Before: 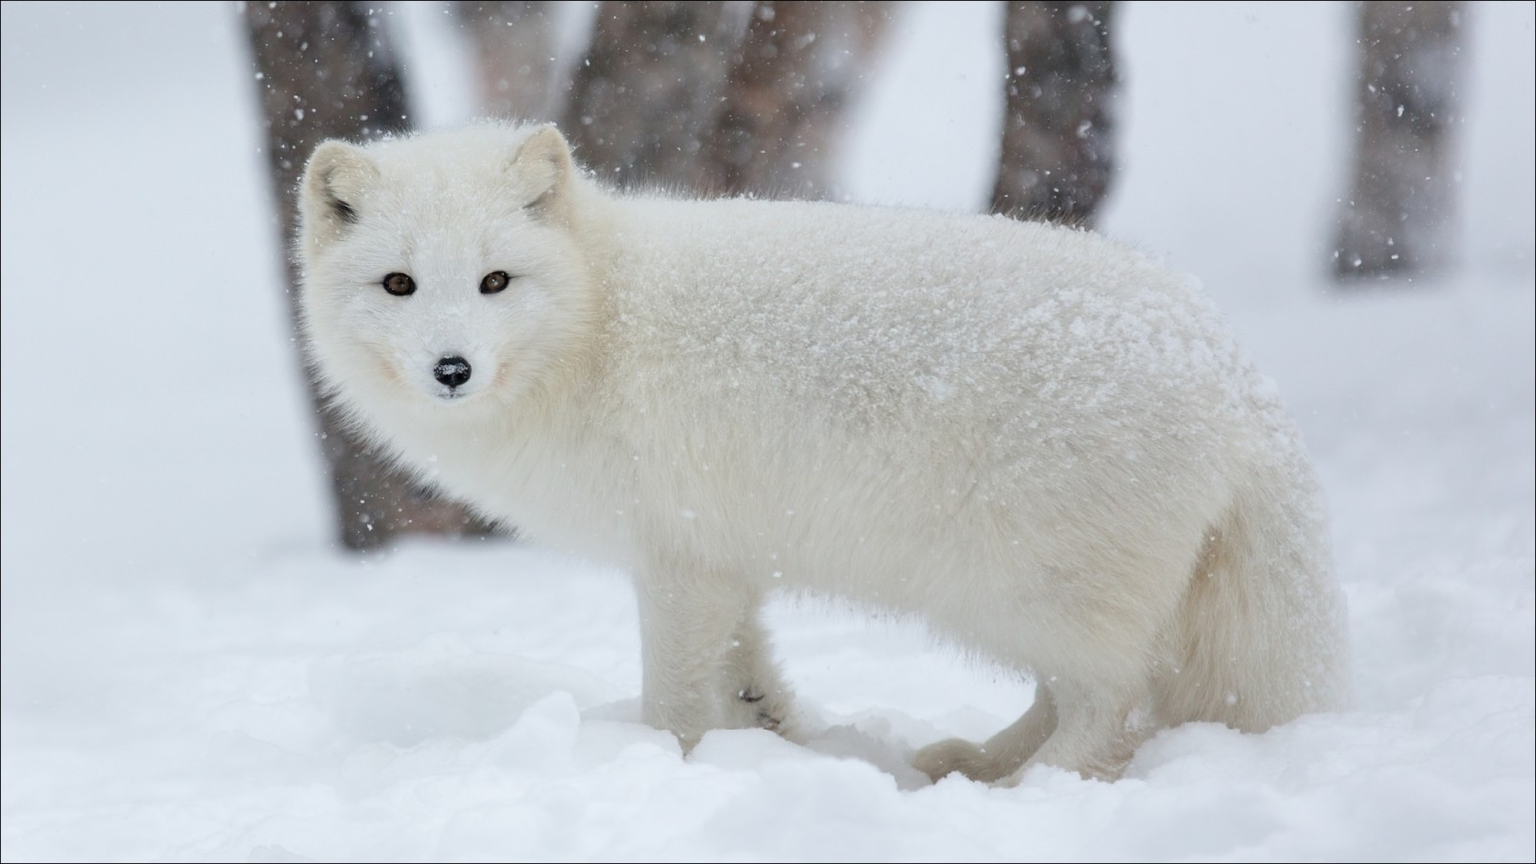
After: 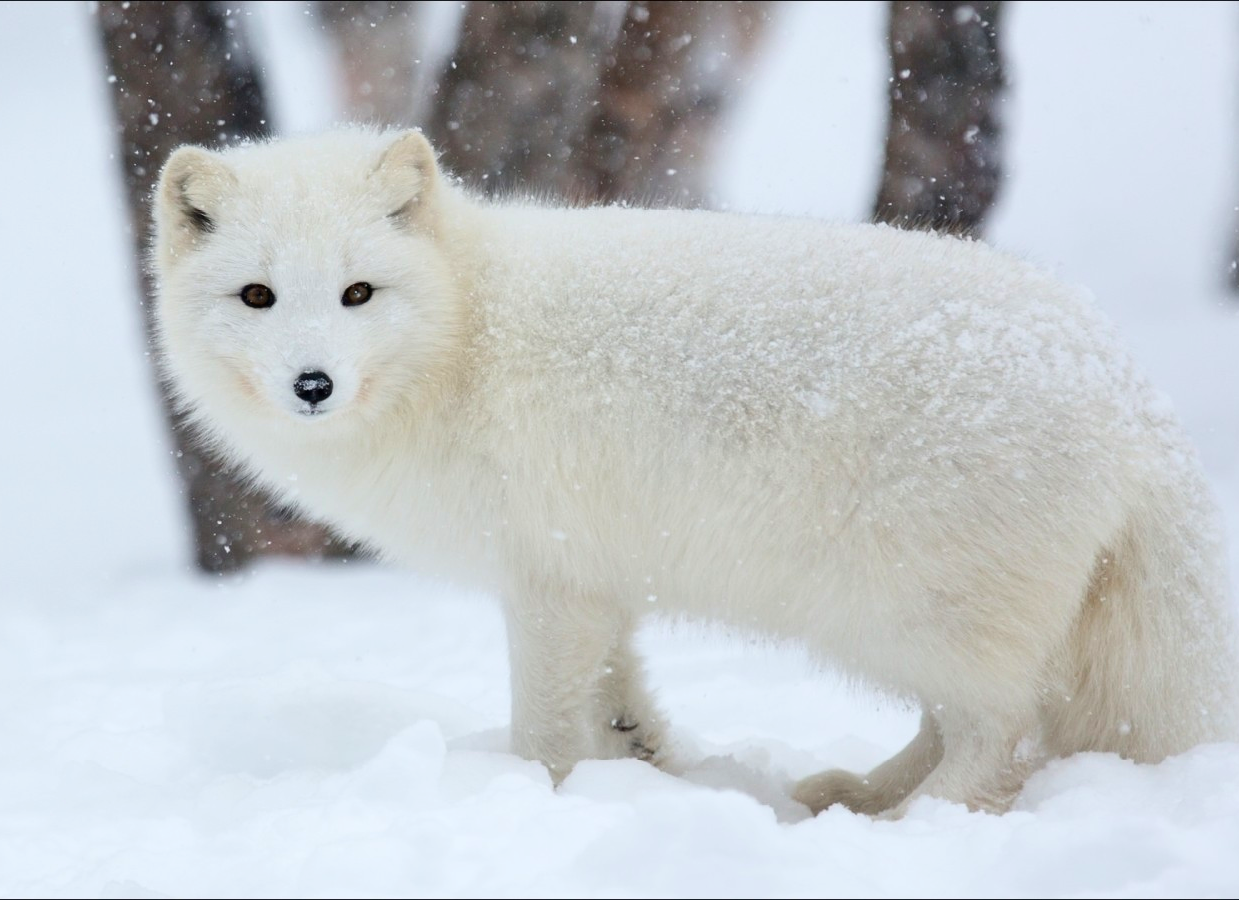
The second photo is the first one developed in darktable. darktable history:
crop: left 9.896%, right 12.617%
contrast brightness saturation: contrast 0.176, saturation 0.295
